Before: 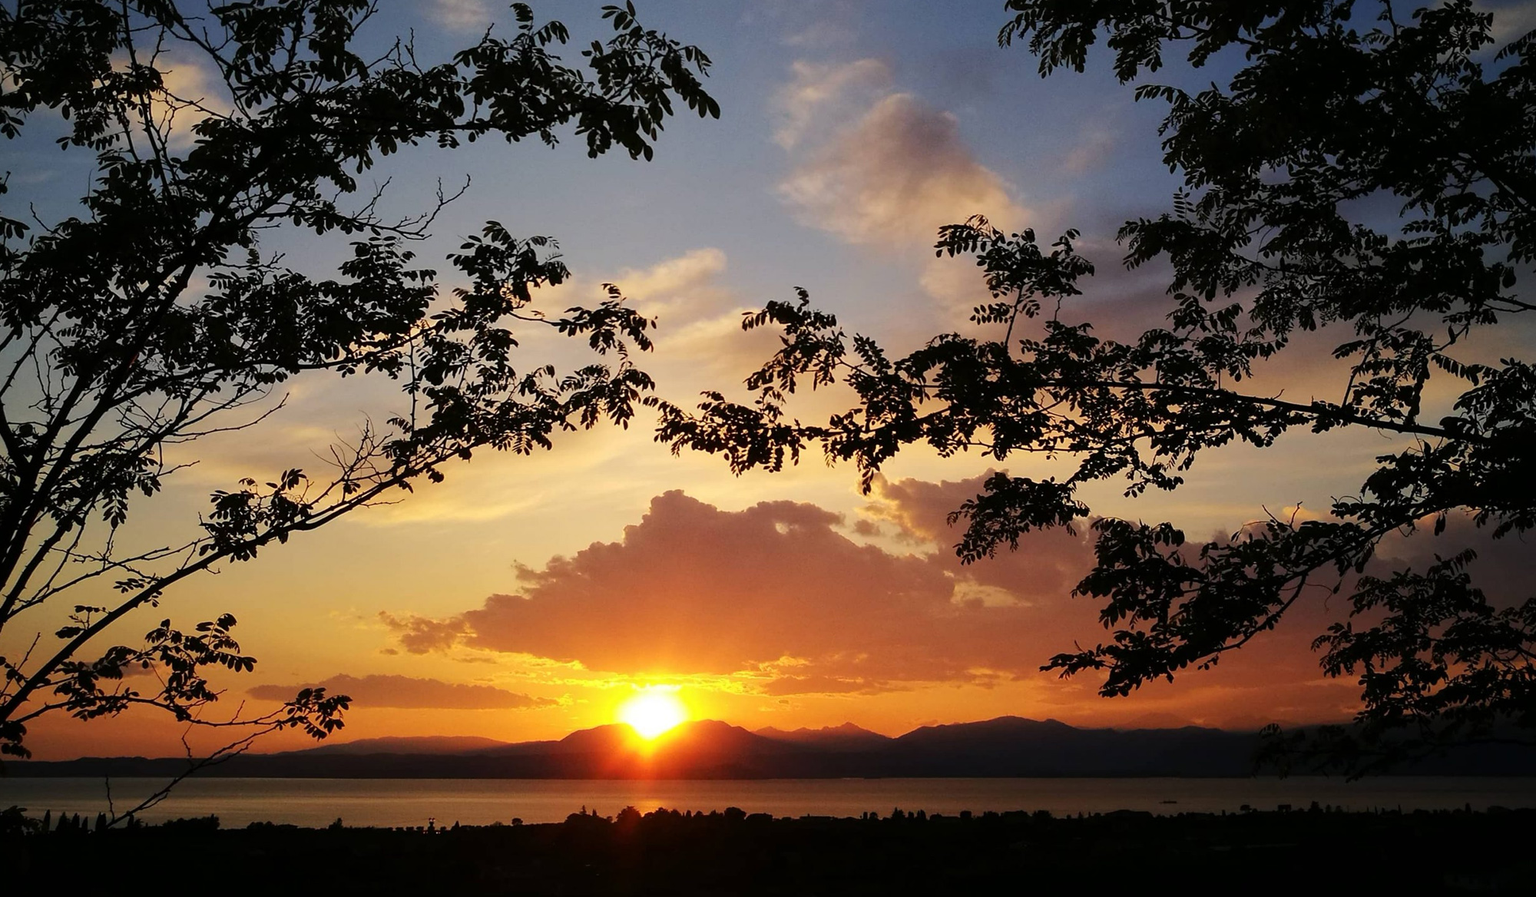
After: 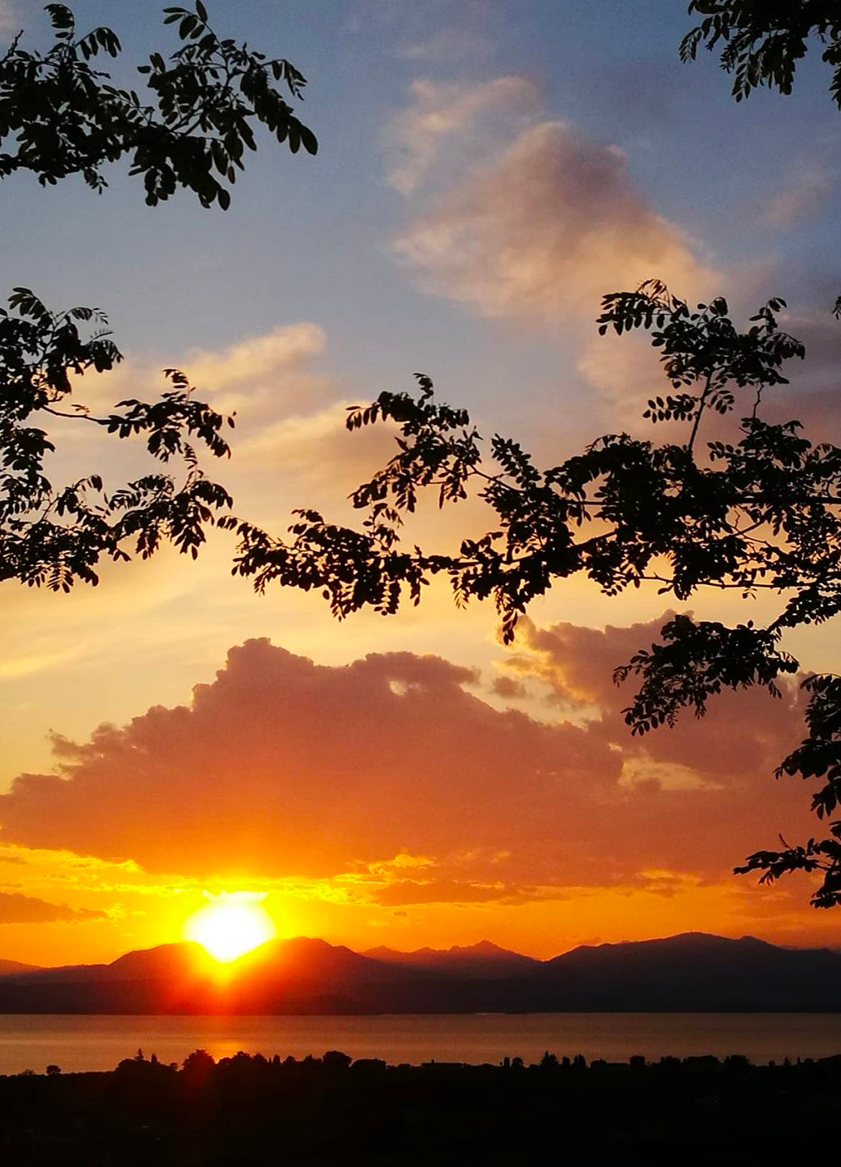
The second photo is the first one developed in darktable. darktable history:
crop: left 31.011%, right 26.914%
